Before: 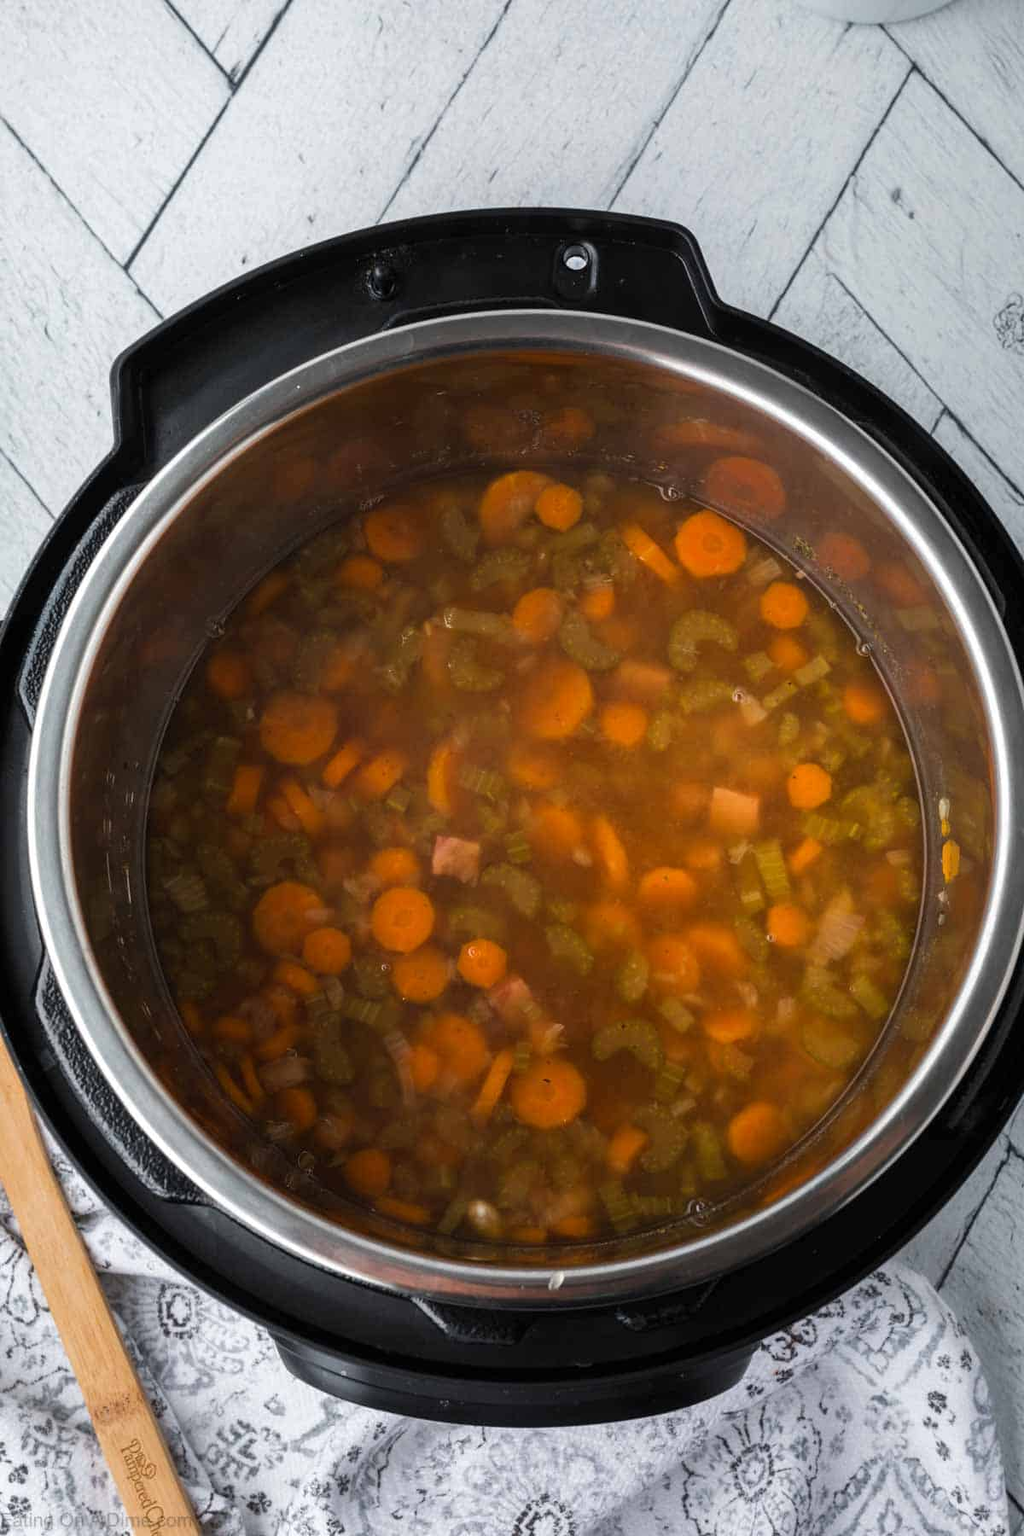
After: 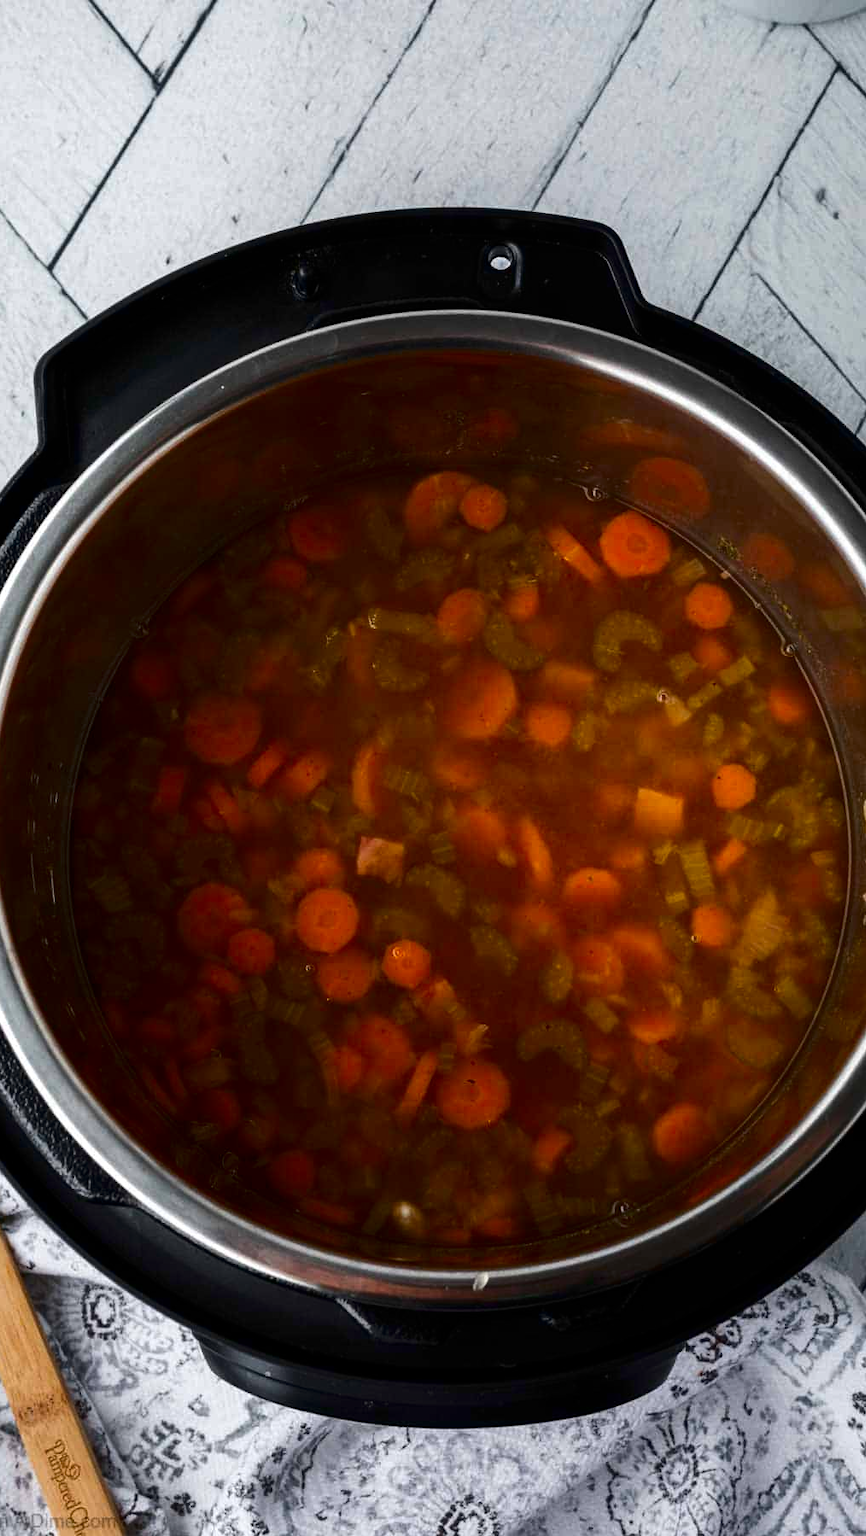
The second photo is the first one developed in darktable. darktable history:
contrast brightness saturation: contrast 0.13, brightness -0.244, saturation 0.136
crop: left 7.479%, right 7.857%
